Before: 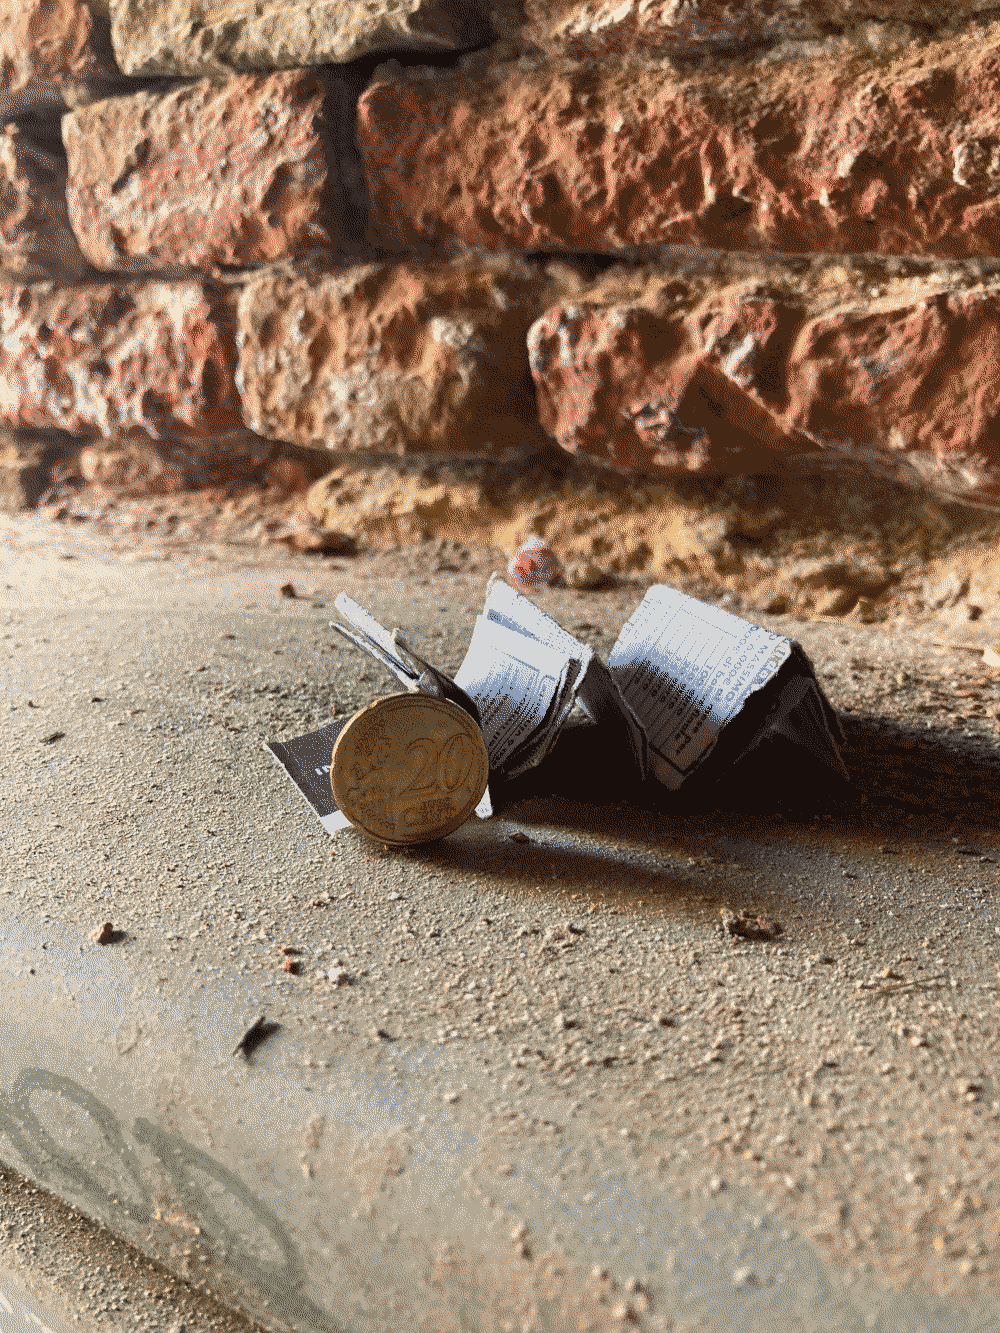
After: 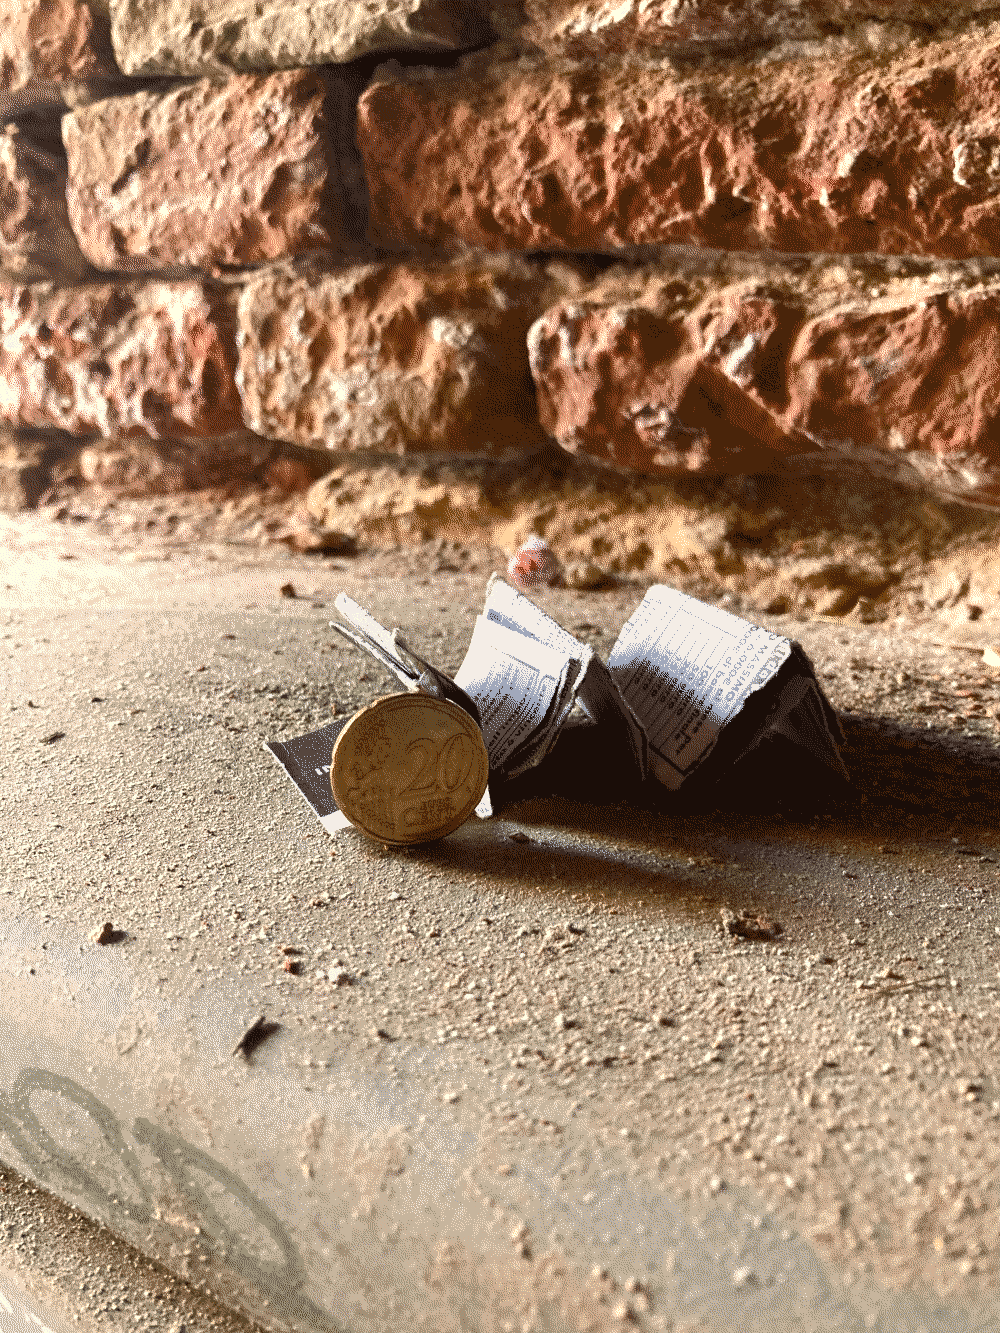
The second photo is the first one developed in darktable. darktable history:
color balance rgb: power › chroma 0.691%, power › hue 60°, highlights gain › chroma 1.626%, highlights gain › hue 57.43°, perceptual saturation grading › global saturation 0.655%, perceptual saturation grading › highlights -30.403%, perceptual saturation grading › shadows 20.569%, perceptual brilliance grading › global brilliance 1.868%, perceptual brilliance grading › highlights 8.186%, perceptual brilliance grading › shadows -3.62%
